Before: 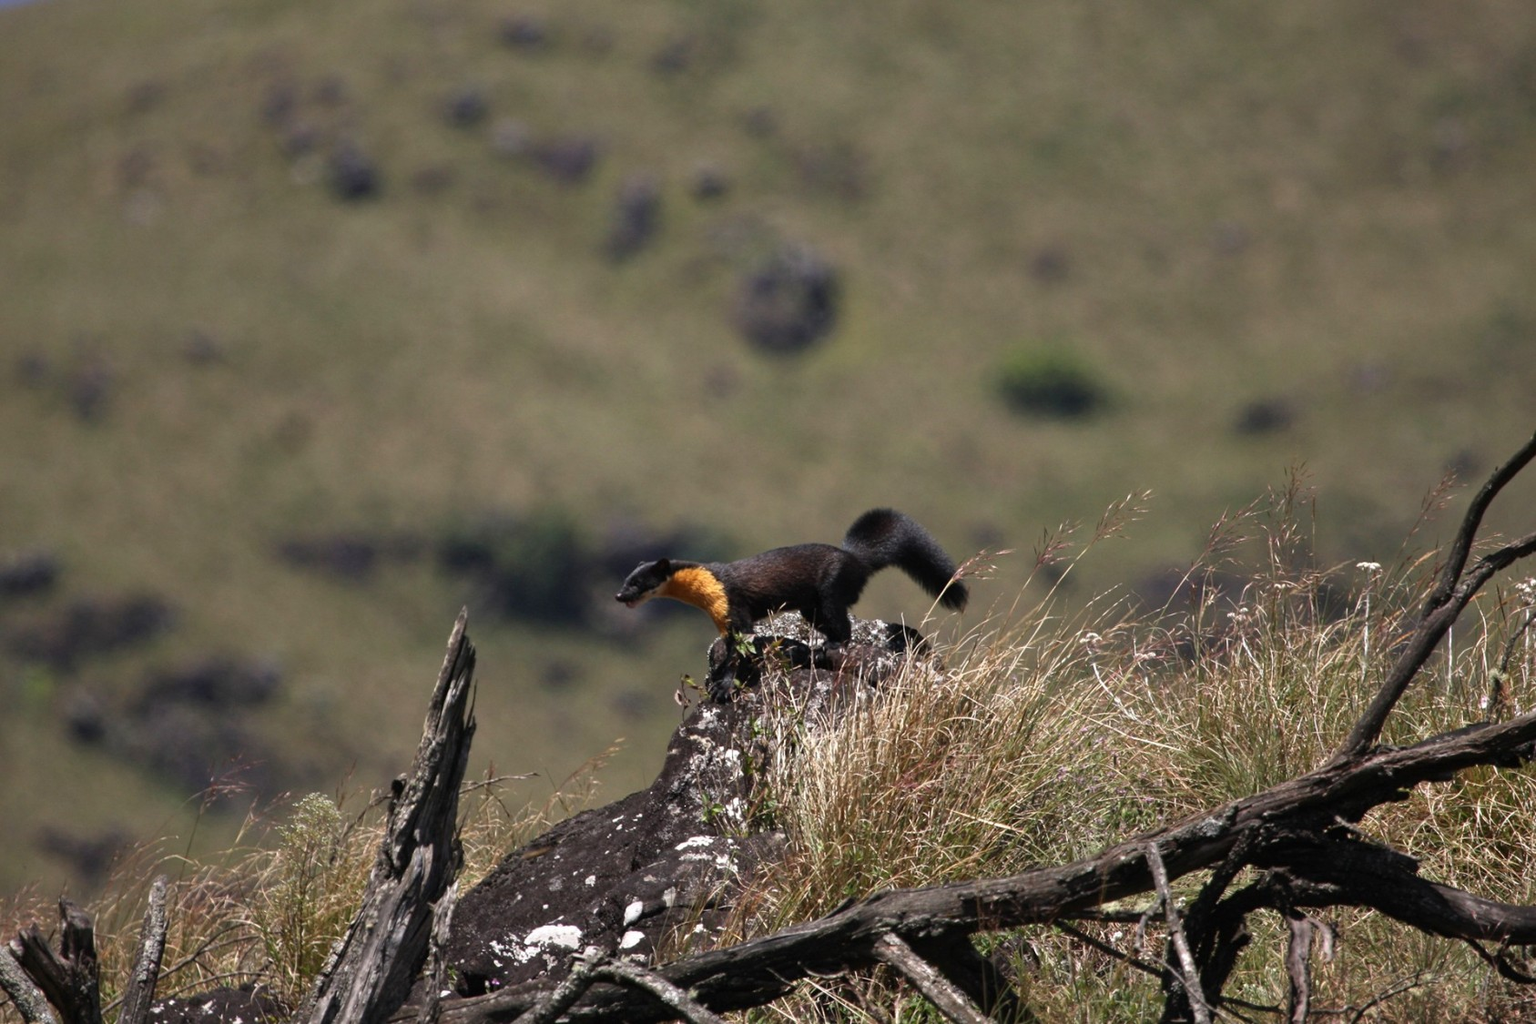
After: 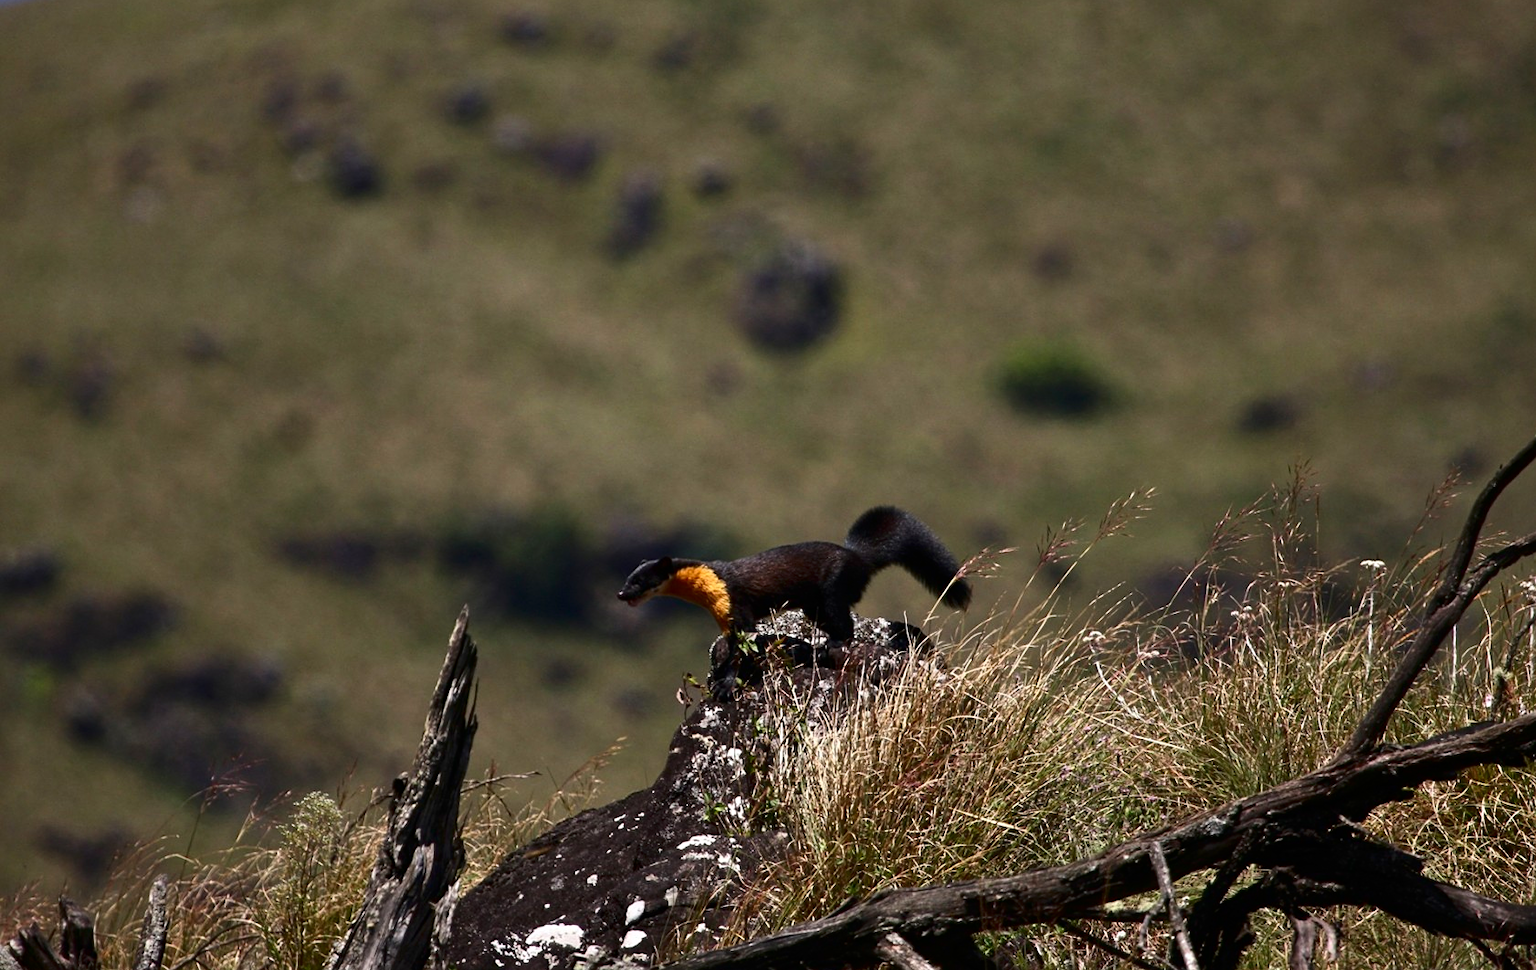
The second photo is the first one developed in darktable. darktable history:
contrast brightness saturation: contrast 0.193, brightness -0.106, saturation 0.206
sharpen: amount 0.201
crop: top 0.42%, right 0.258%, bottom 5.079%
